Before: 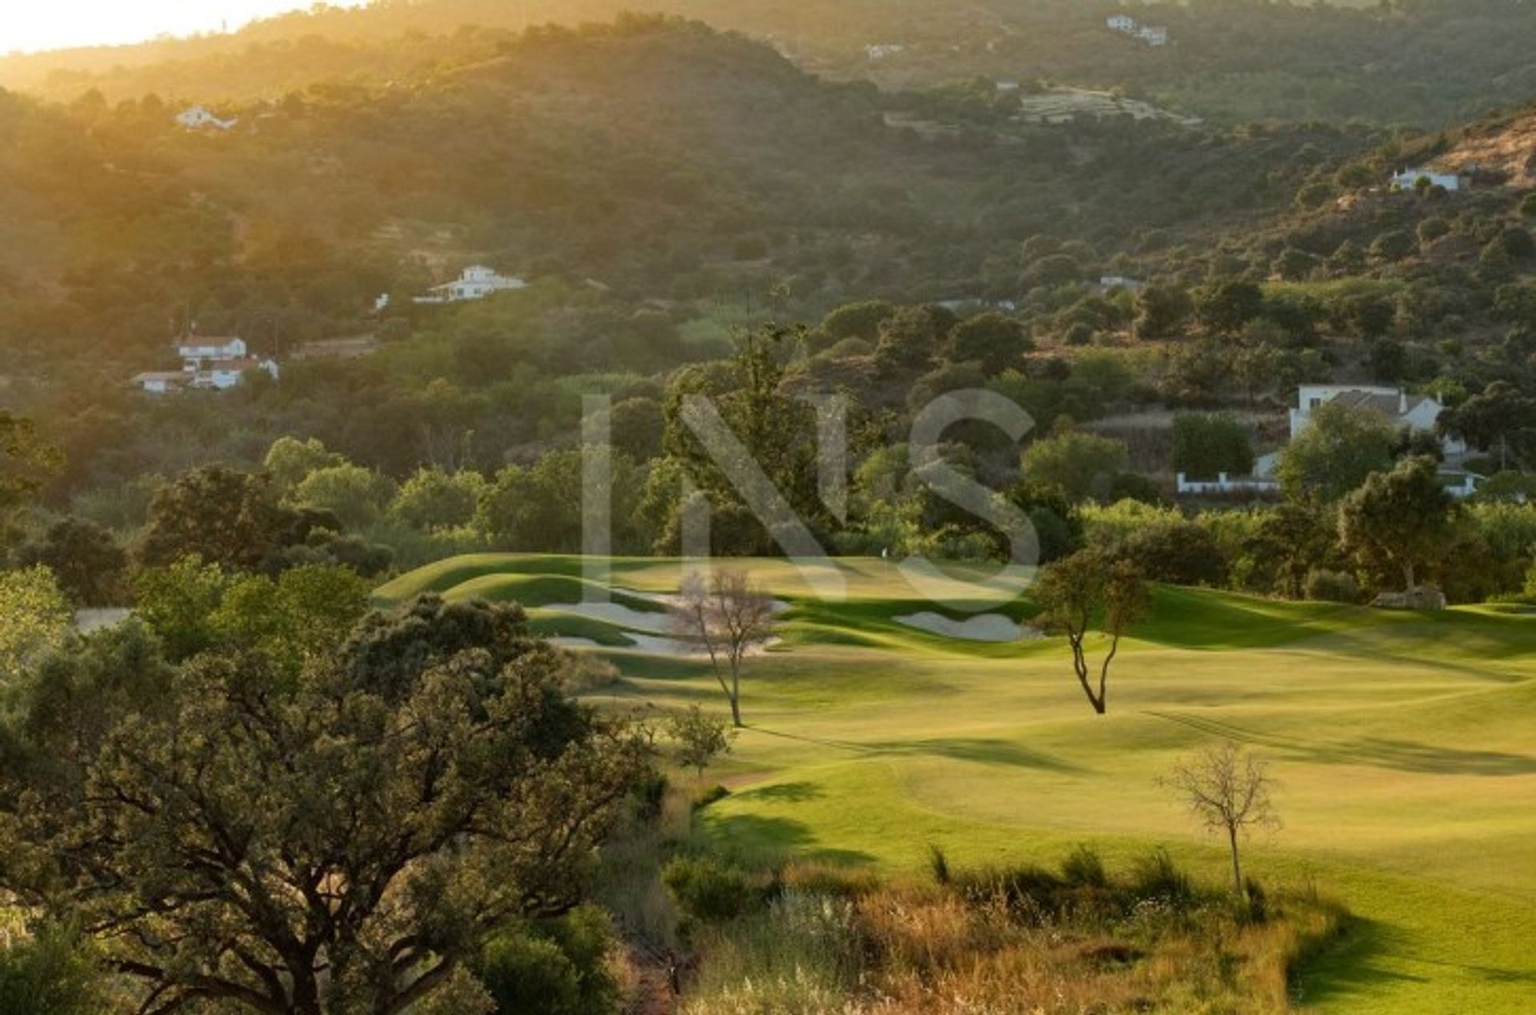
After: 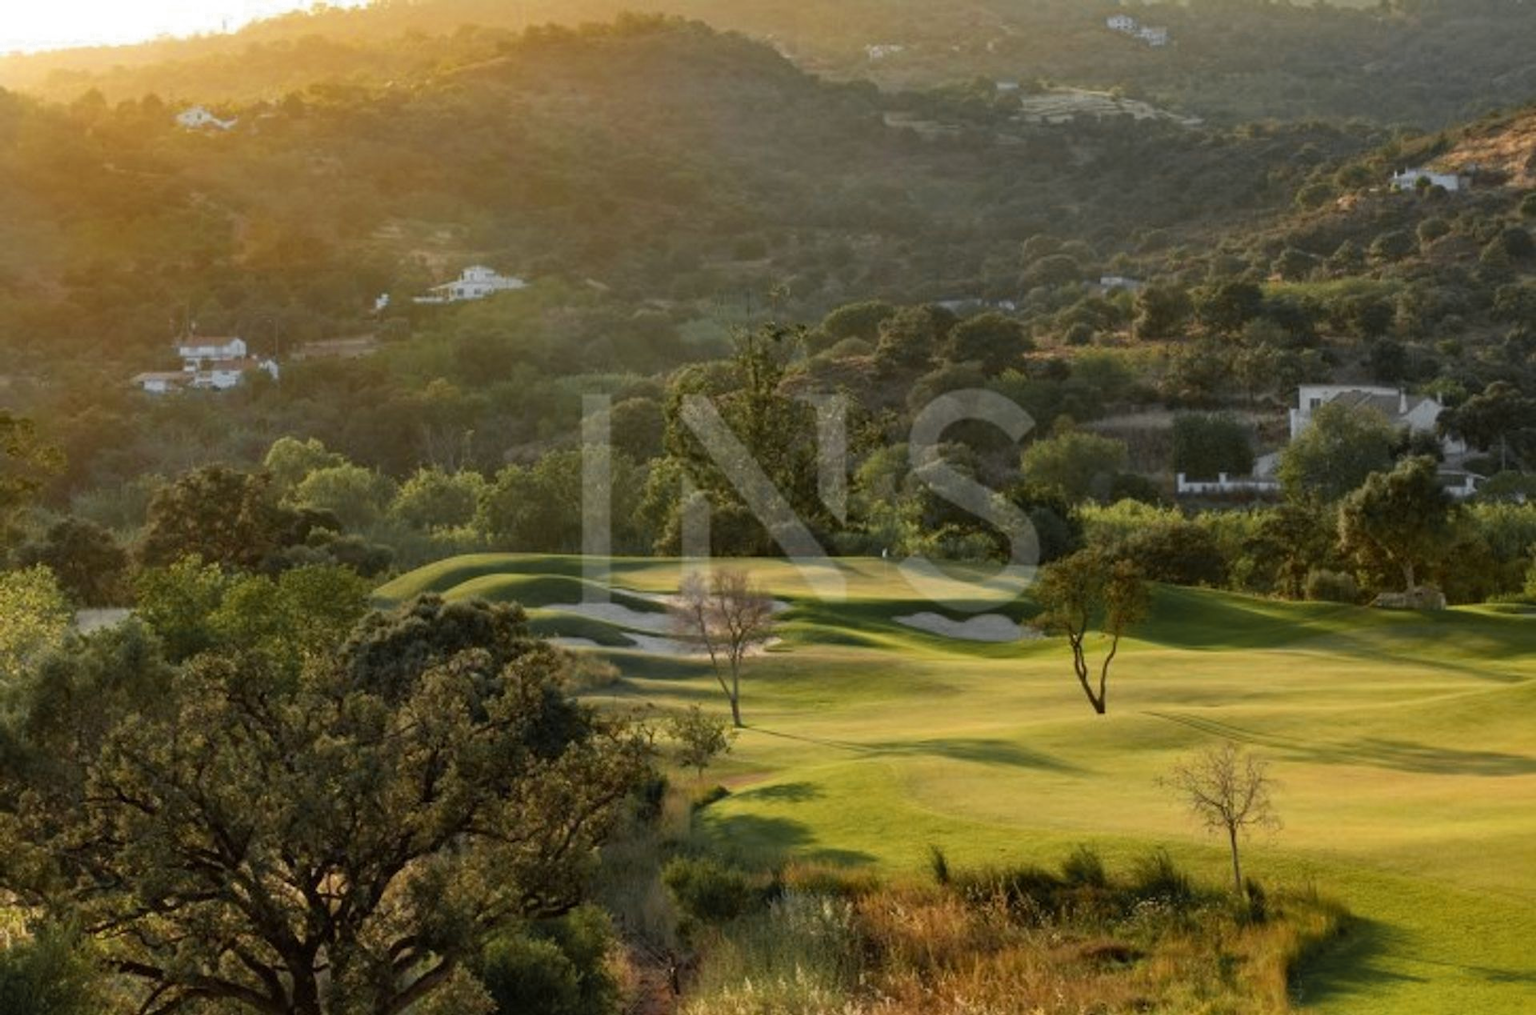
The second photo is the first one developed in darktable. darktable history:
color zones: curves: ch0 [(0.035, 0.242) (0.25, 0.5) (0.384, 0.214) (0.488, 0.255) (0.75, 0.5)]; ch1 [(0.063, 0.379) (0.25, 0.5) (0.354, 0.201) (0.489, 0.085) (0.729, 0.271)]; ch2 [(0.25, 0.5) (0.38, 0.517) (0.442, 0.51) (0.735, 0.456)]
